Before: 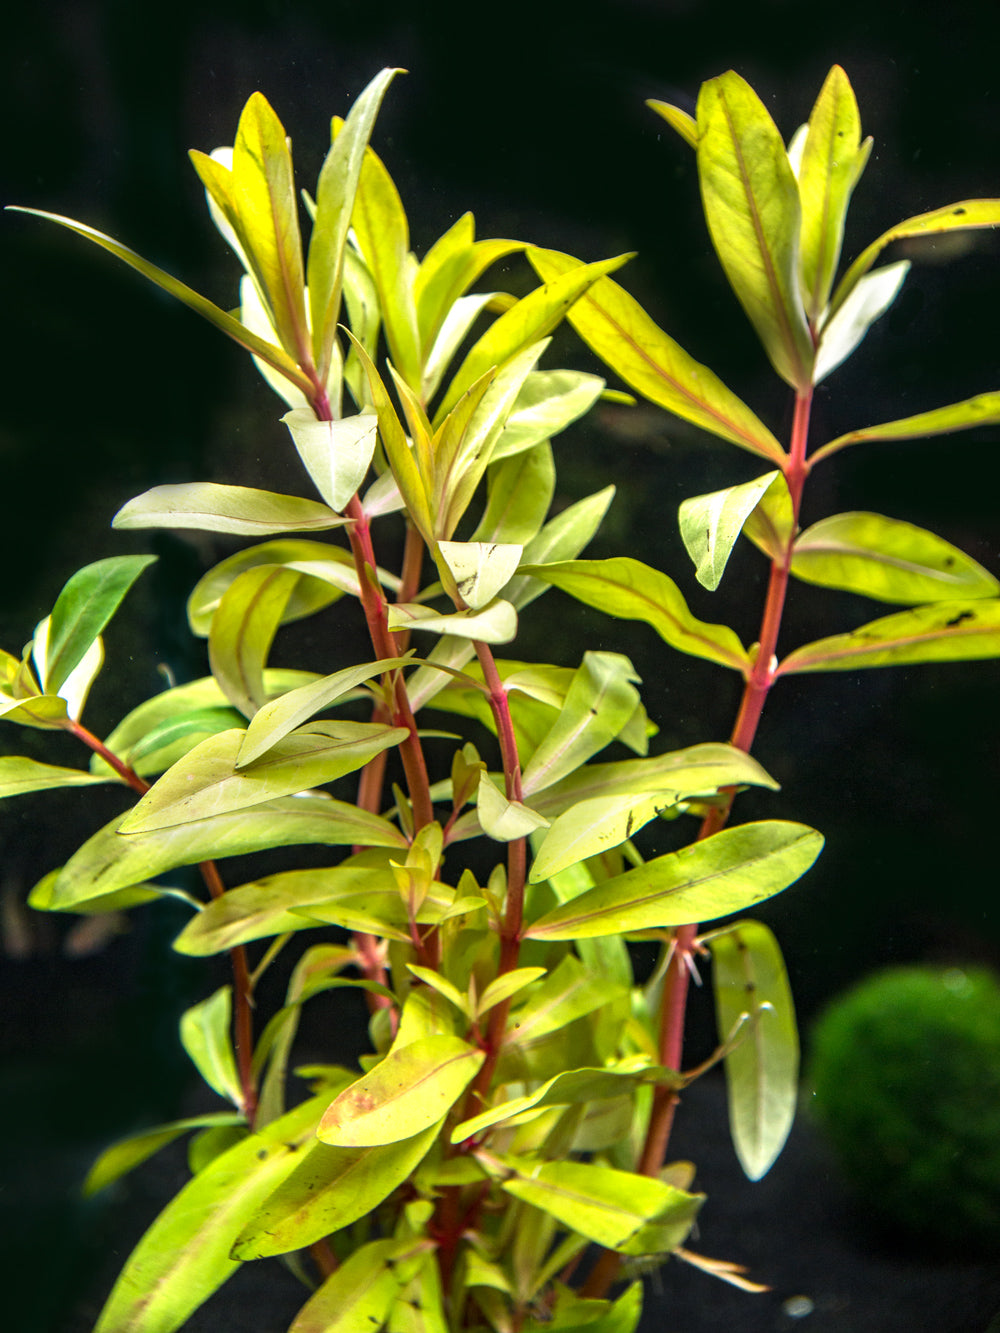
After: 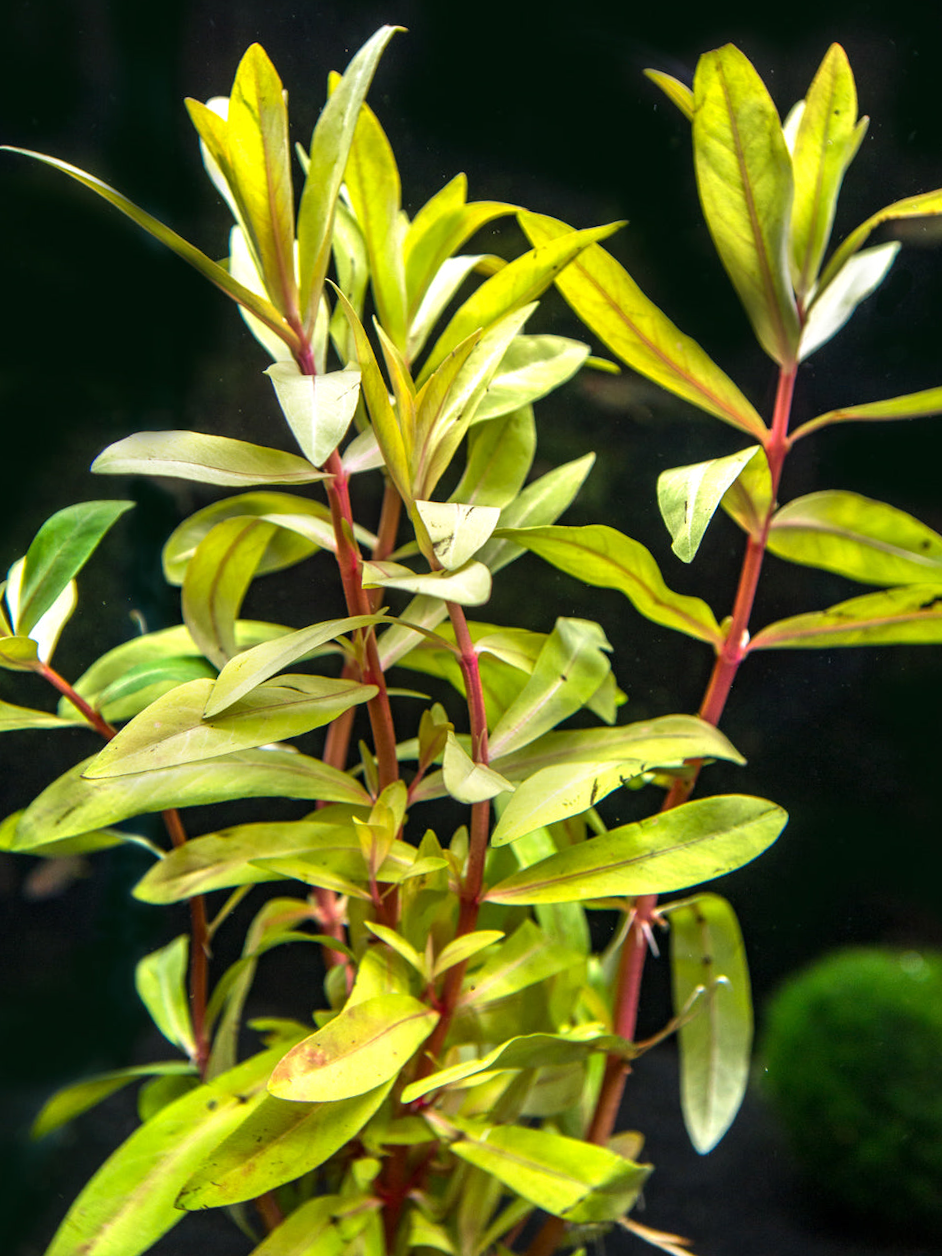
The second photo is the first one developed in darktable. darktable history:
crop and rotate: angle -2.65°
tone equalizer: edges refinement/feathering 500, mask exposure compensation -1.57 EV, preserve details no
